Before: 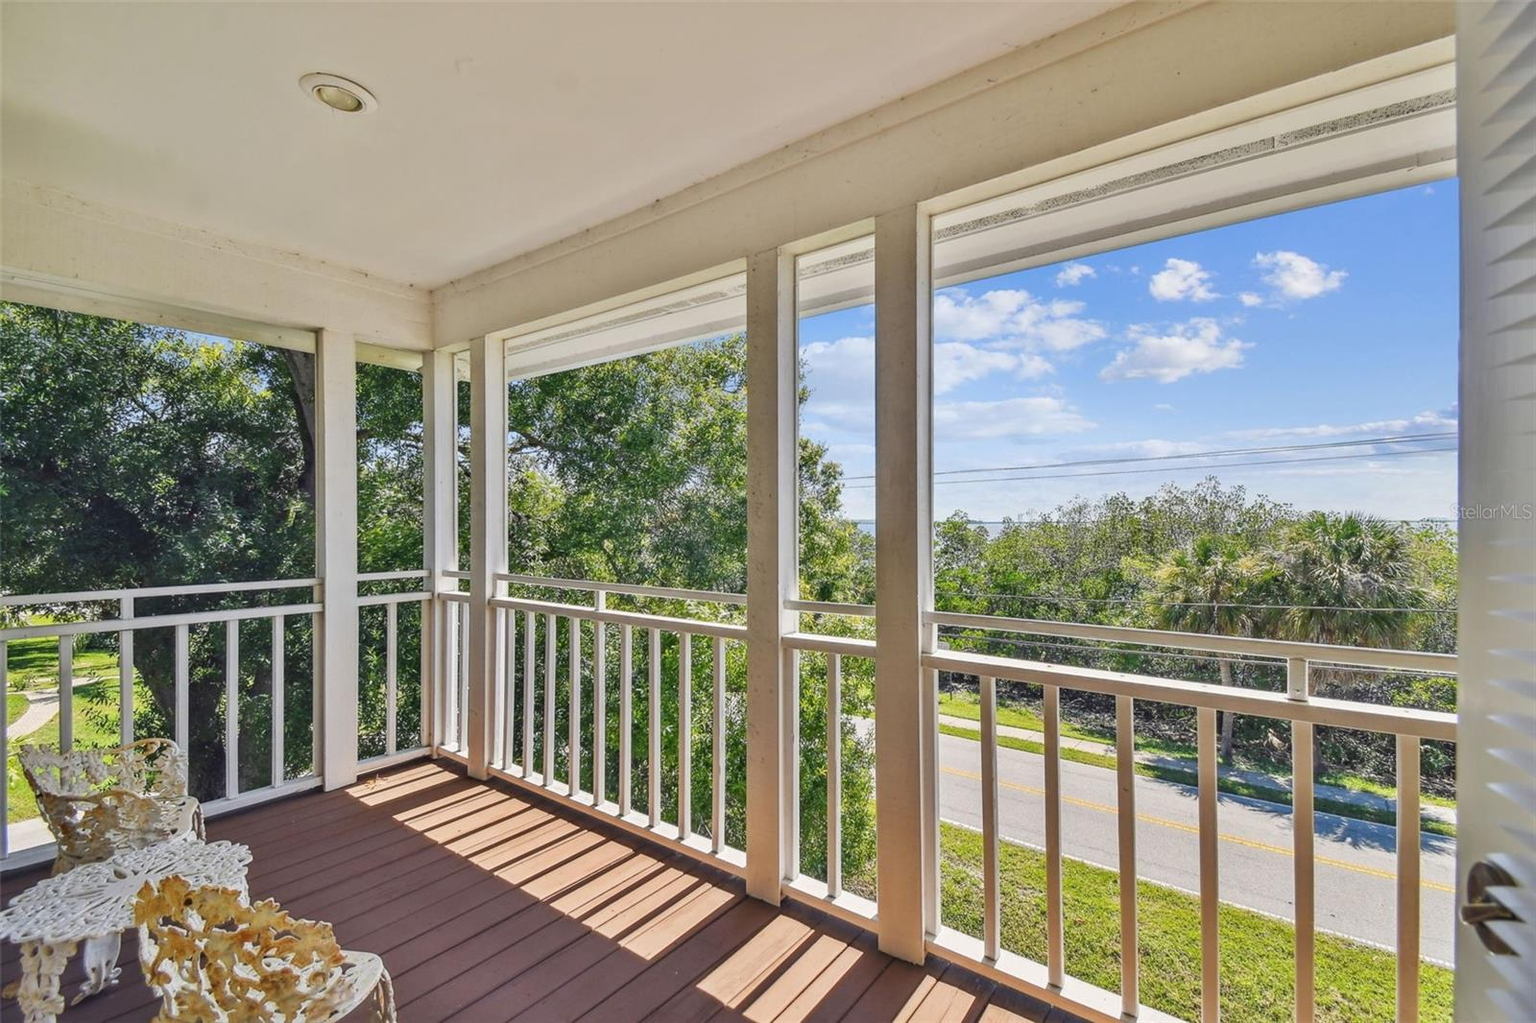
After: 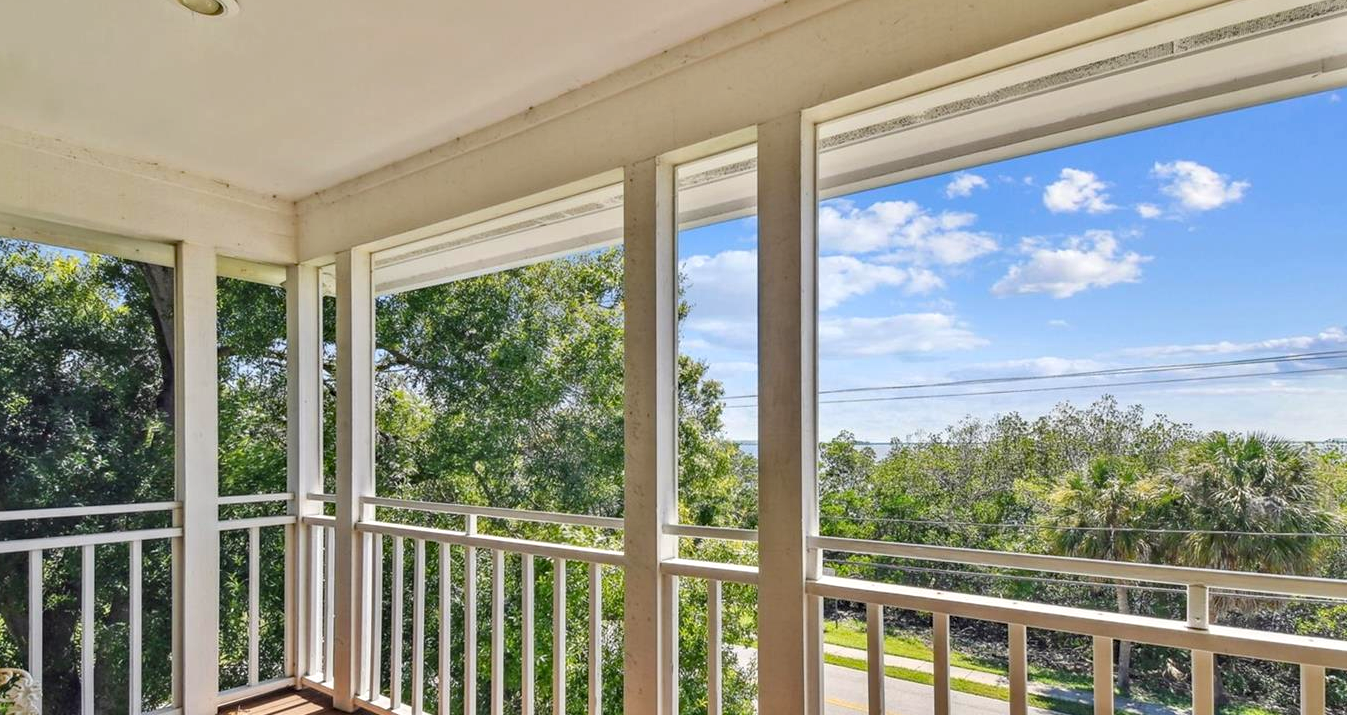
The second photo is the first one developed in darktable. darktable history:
crop and rotate: left 9.664%, top 9.481%, right 6.116%, bottom 23.354%
levels: levels [0.016, 0.484, 0.953]
haze removal: adaptive false
